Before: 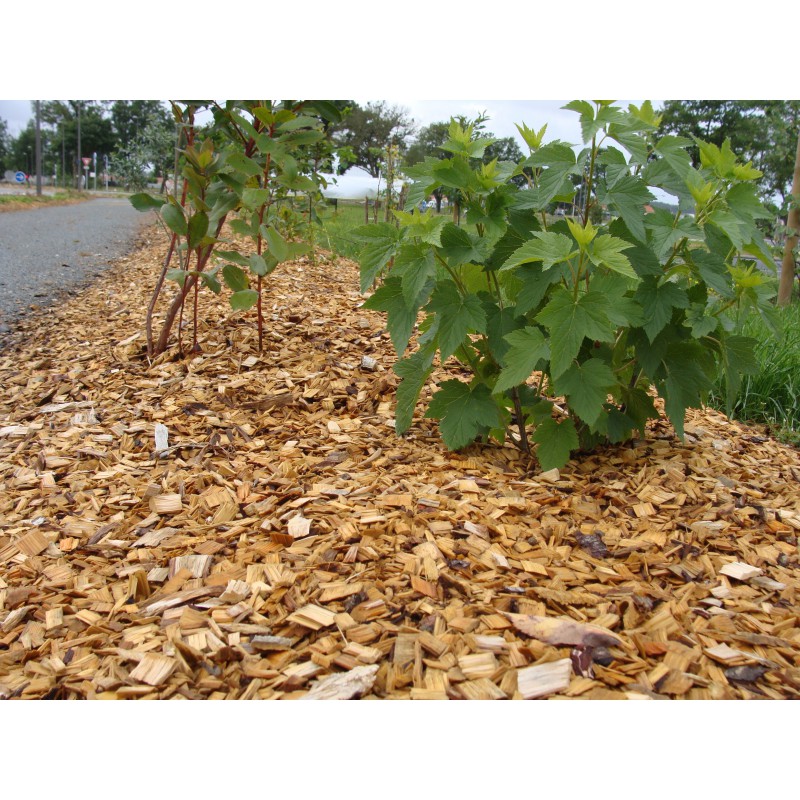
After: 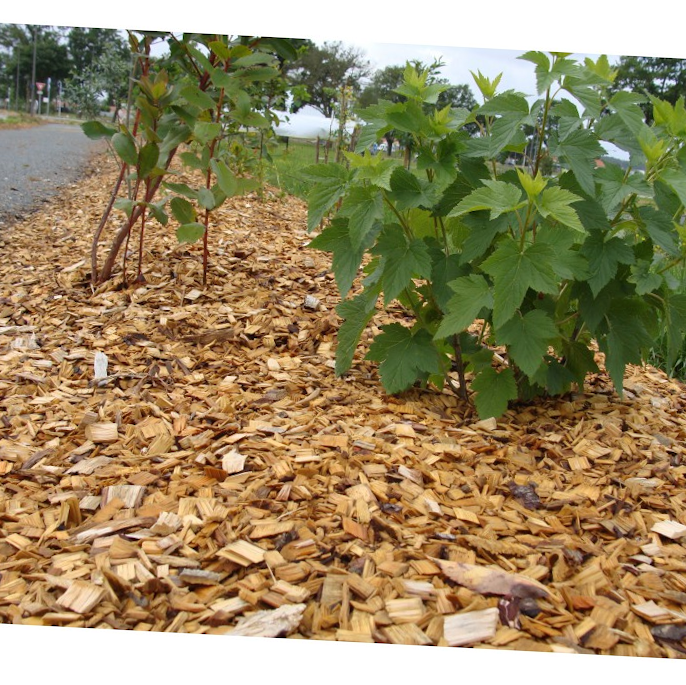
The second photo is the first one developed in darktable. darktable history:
crop and rotate: angle -3°, left 5.271%, top 5.23%, right 4.601%, bottom 4.76%
